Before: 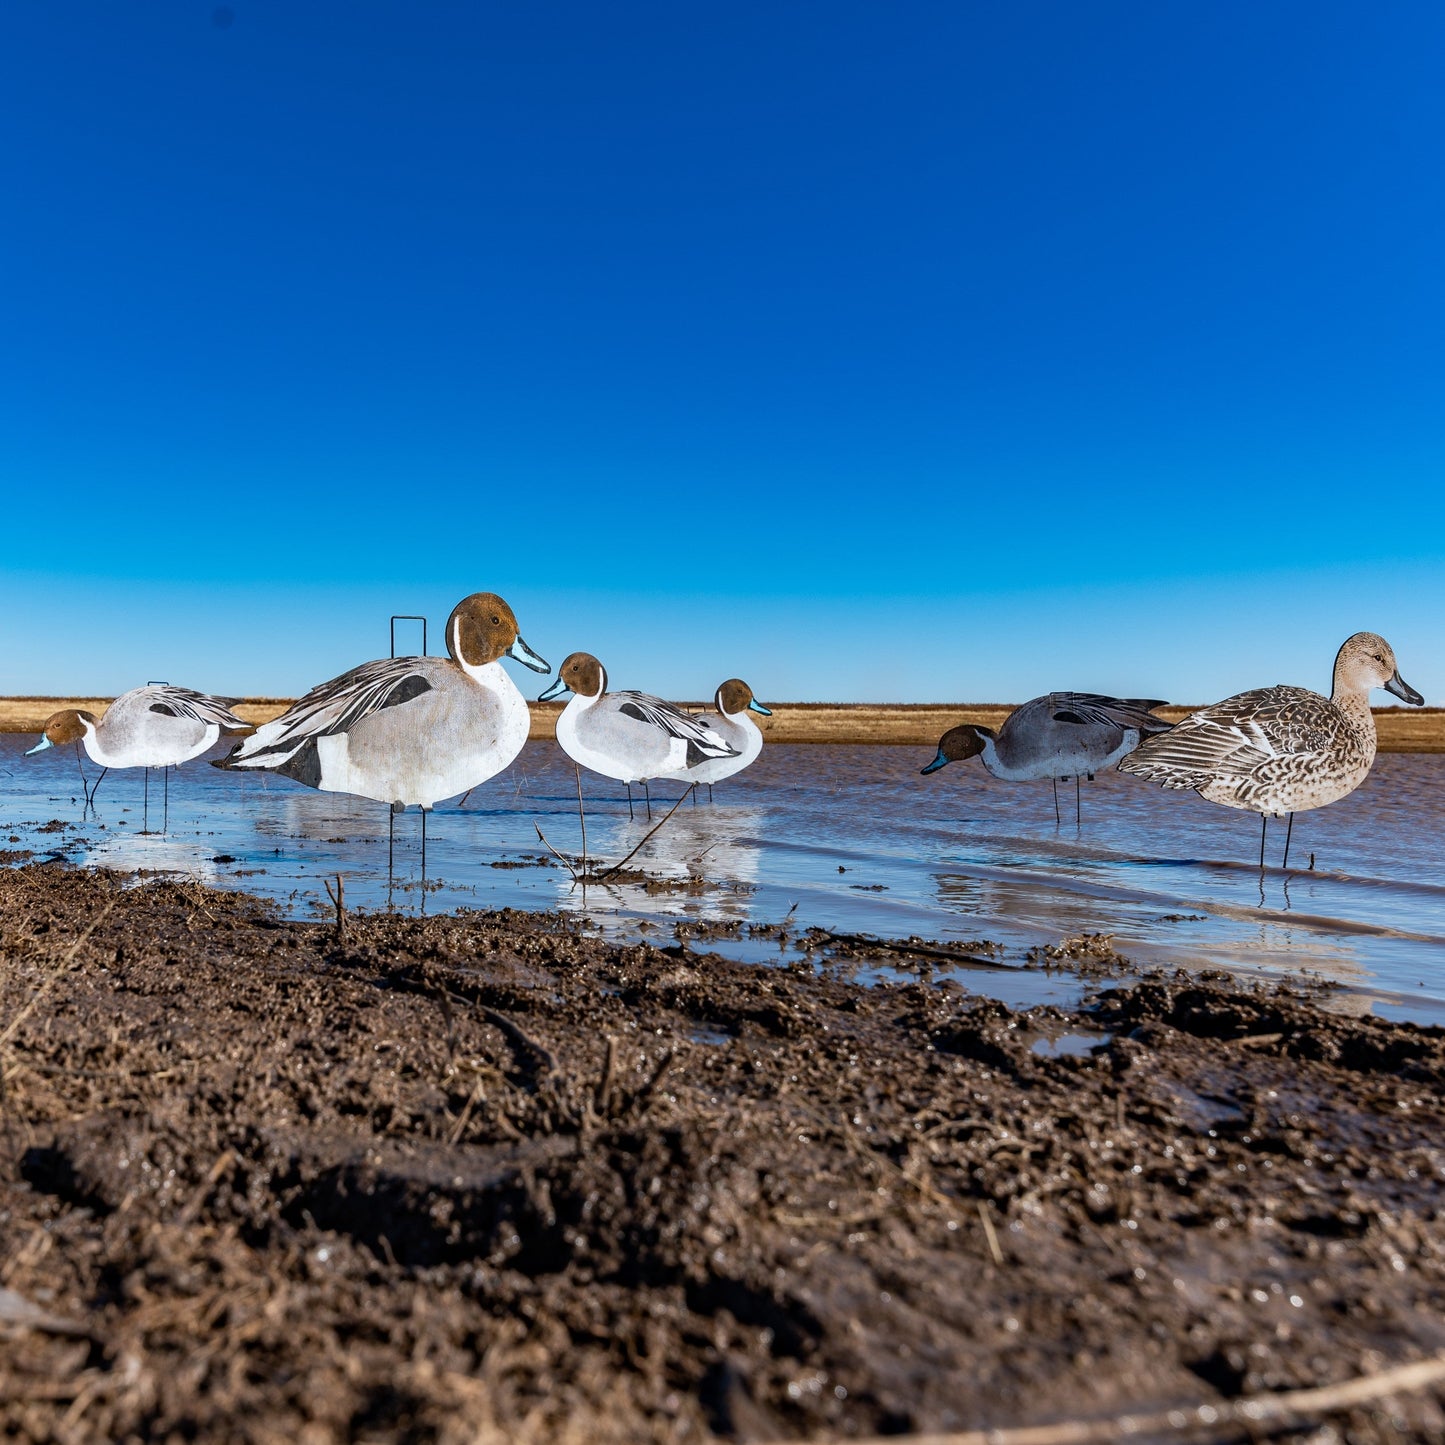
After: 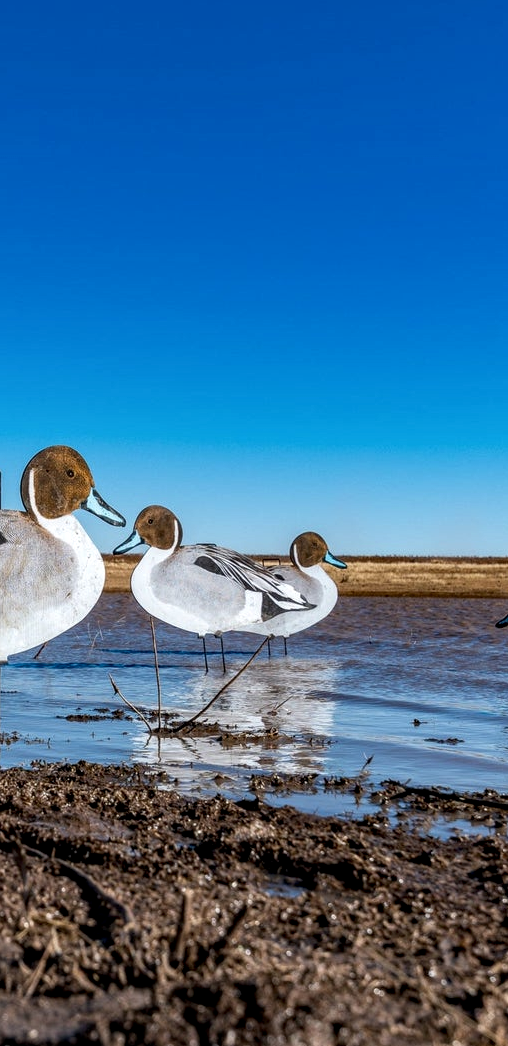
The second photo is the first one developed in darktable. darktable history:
crop and rotate: left 29.476%, top 10.214%, right 35.32%, bottom 17.333%
local contrast: detail 130%
